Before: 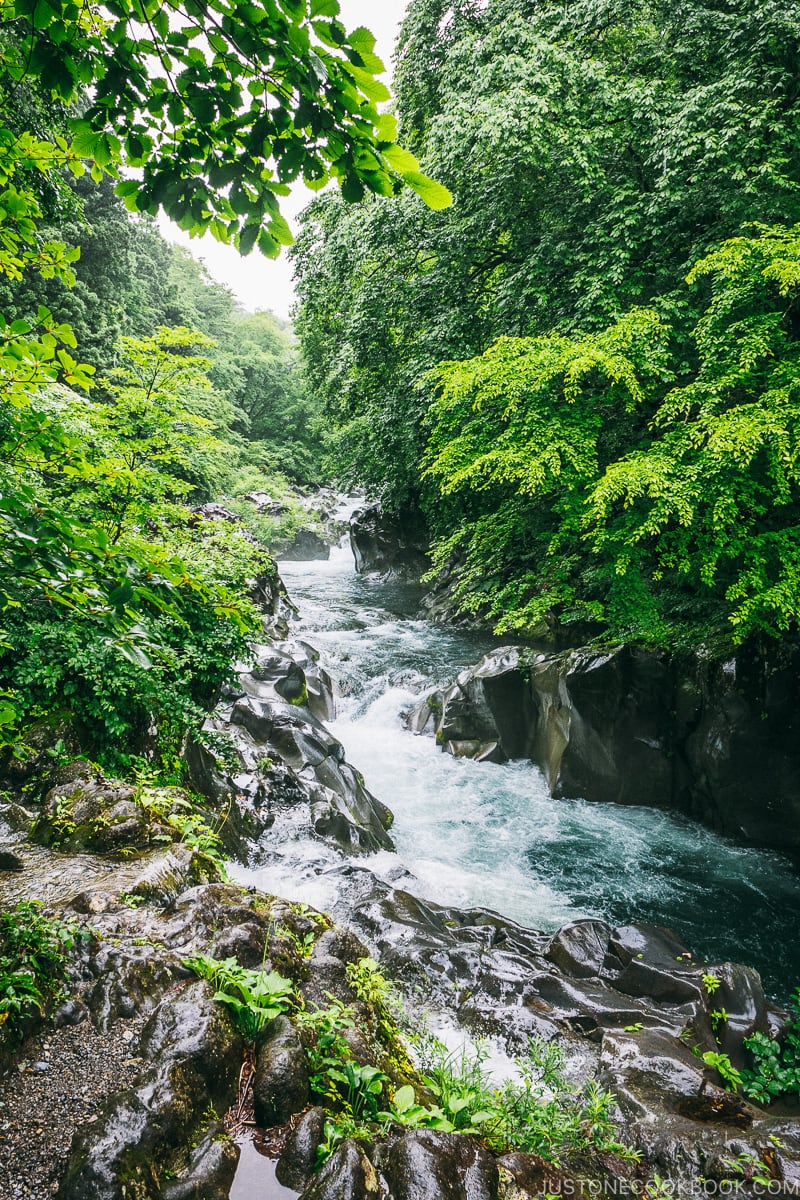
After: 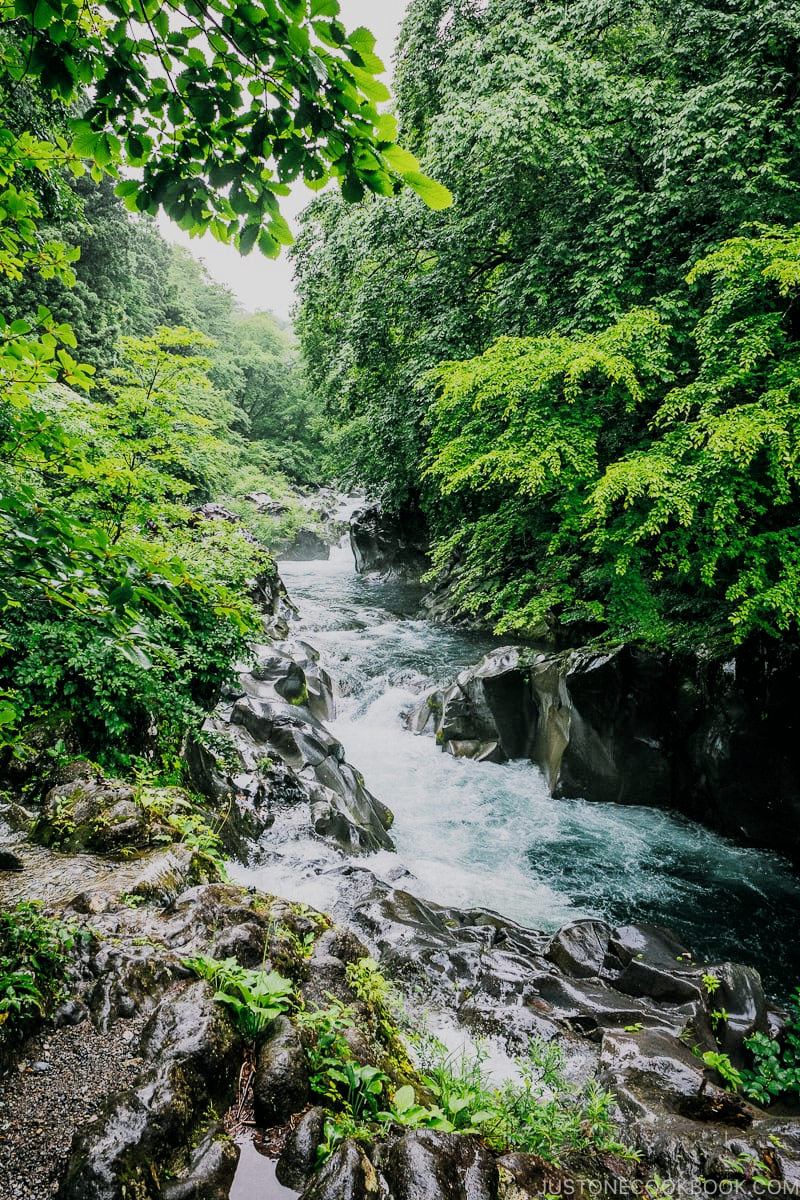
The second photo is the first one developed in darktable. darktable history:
filmic rgb: black relative exposure -7.94 EV, white relative exposure 4.13 EV, hardness 4.02, latitude 51.5%, contrast 1.012, shadows ↔ highlights balance 5.29%
